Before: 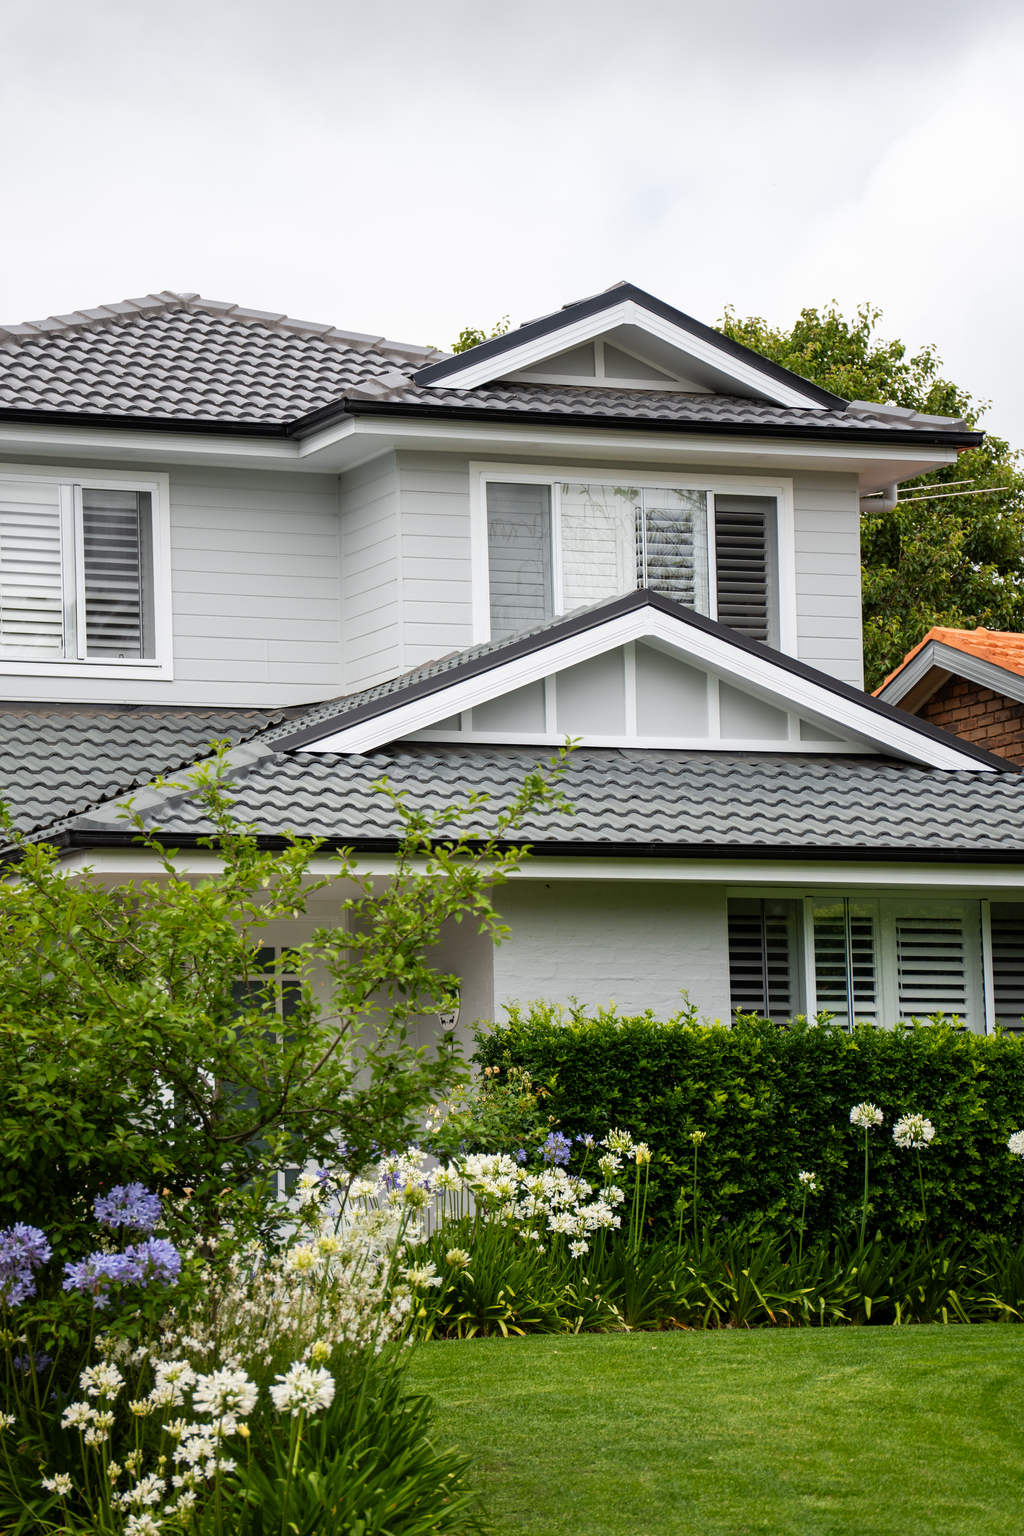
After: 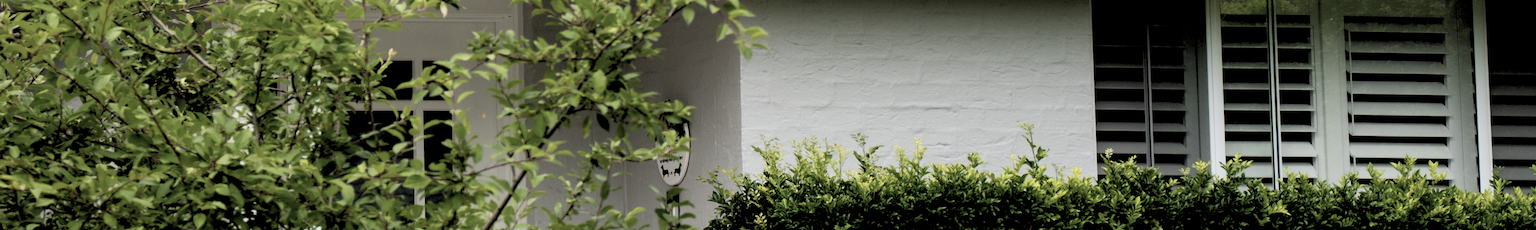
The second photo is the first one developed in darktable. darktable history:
crop and rotate: top 59.084%, bottom 30.916%
rgb levels: levels [[0.029, 0.461, 0.922], [0, 0.5, 1], [0, 0.5, 1]]
contrast brightness saturation: contrast 0.1, saturation -0.36
